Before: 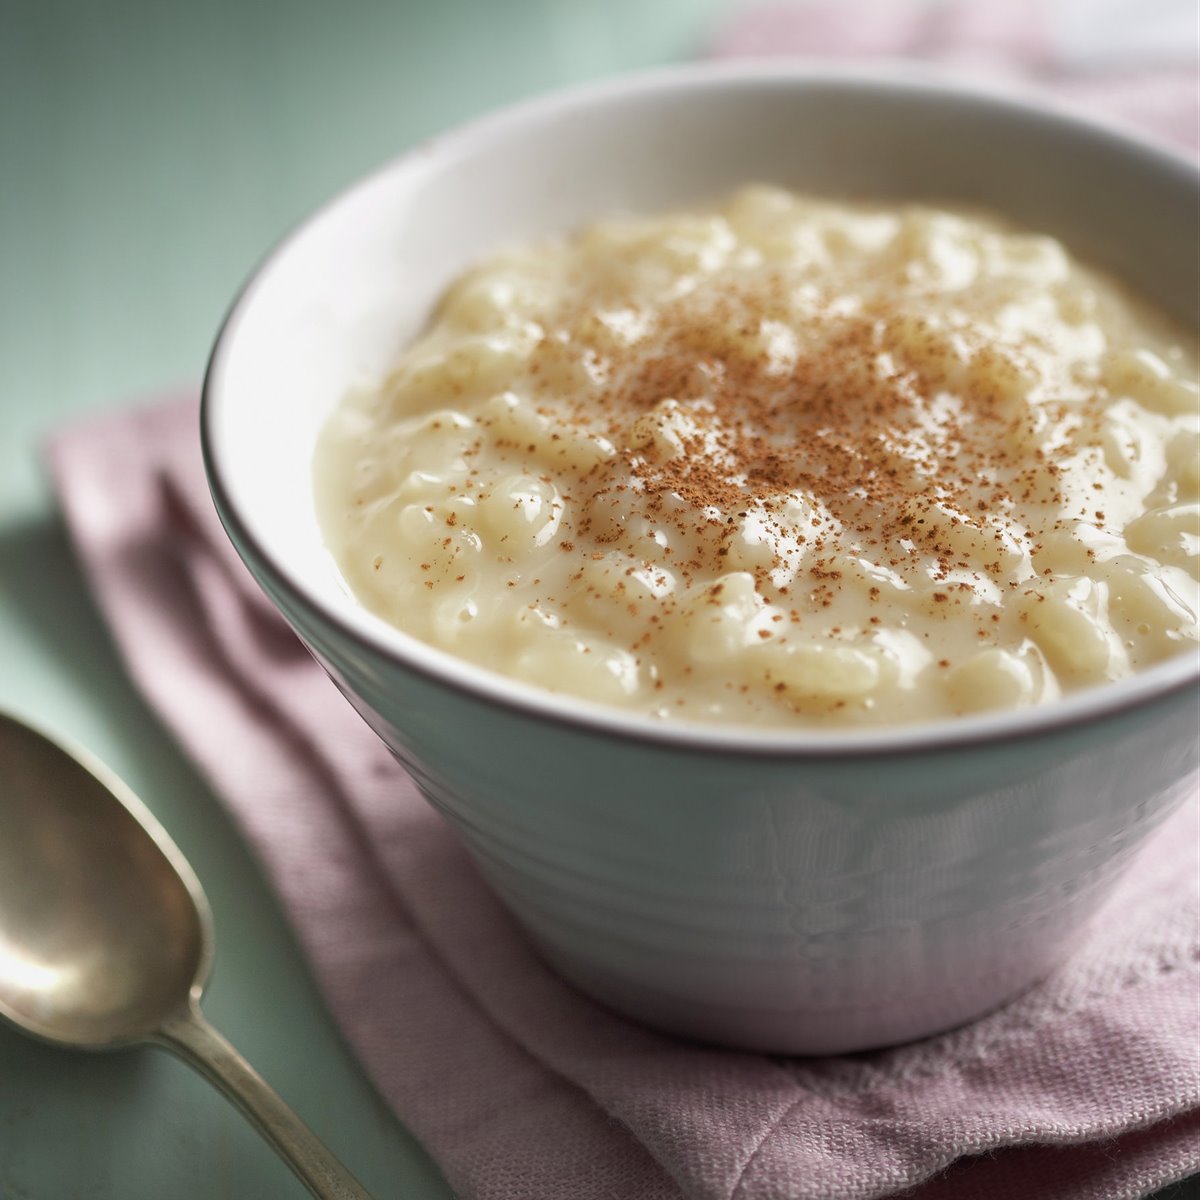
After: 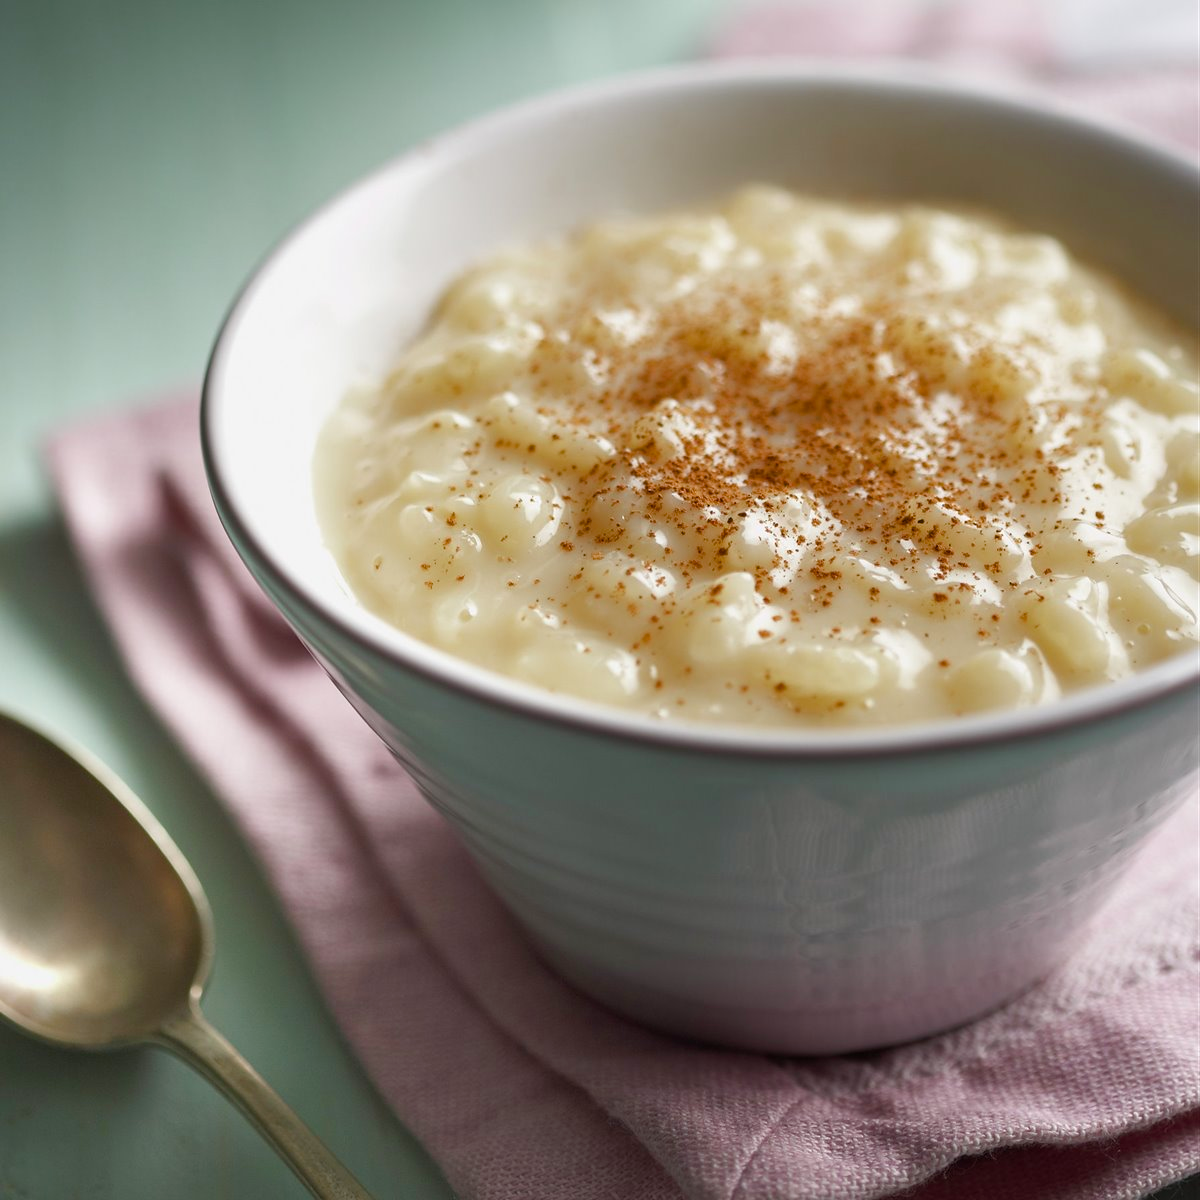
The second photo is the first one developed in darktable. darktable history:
color balance rgb: linear chroma grading › global chroma 6.655%, perceptual saturation grading › global saturation 20%, perceptual saturation grading › highlights -25.208%, perceptual saturation grading › shadows 23.963%
